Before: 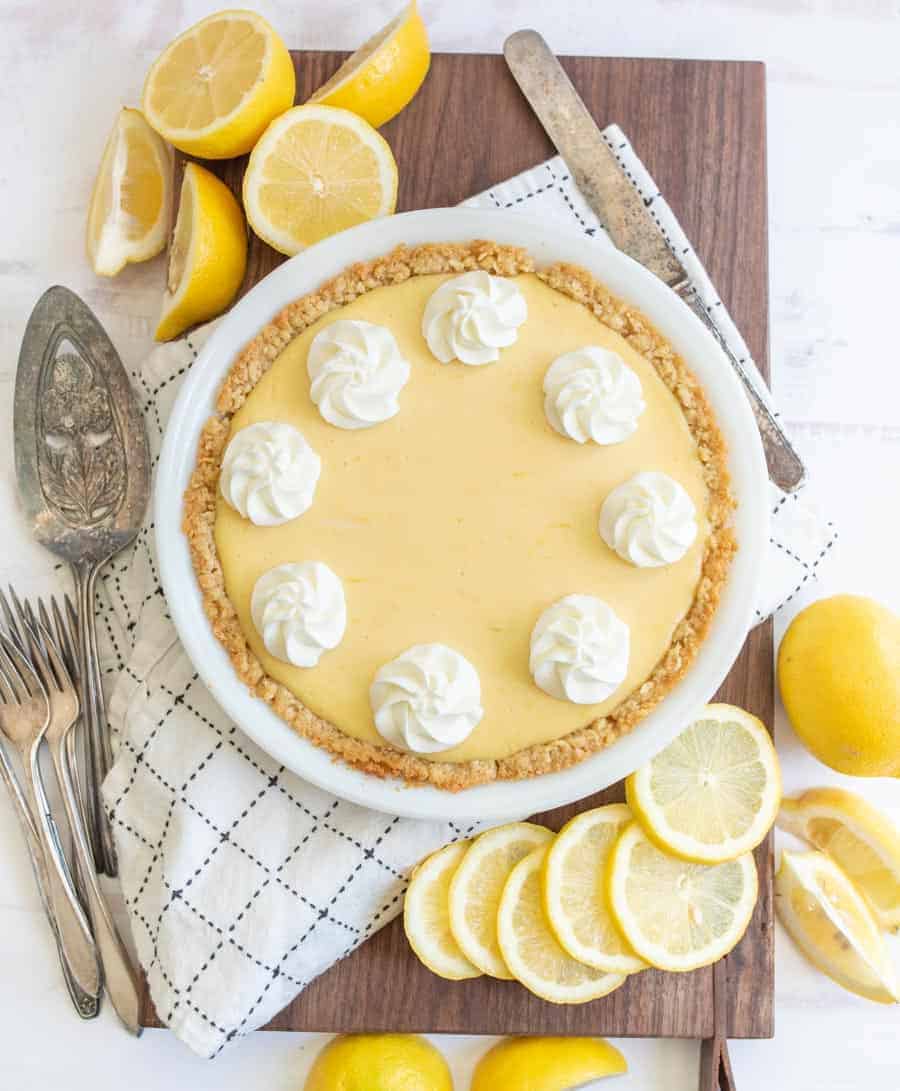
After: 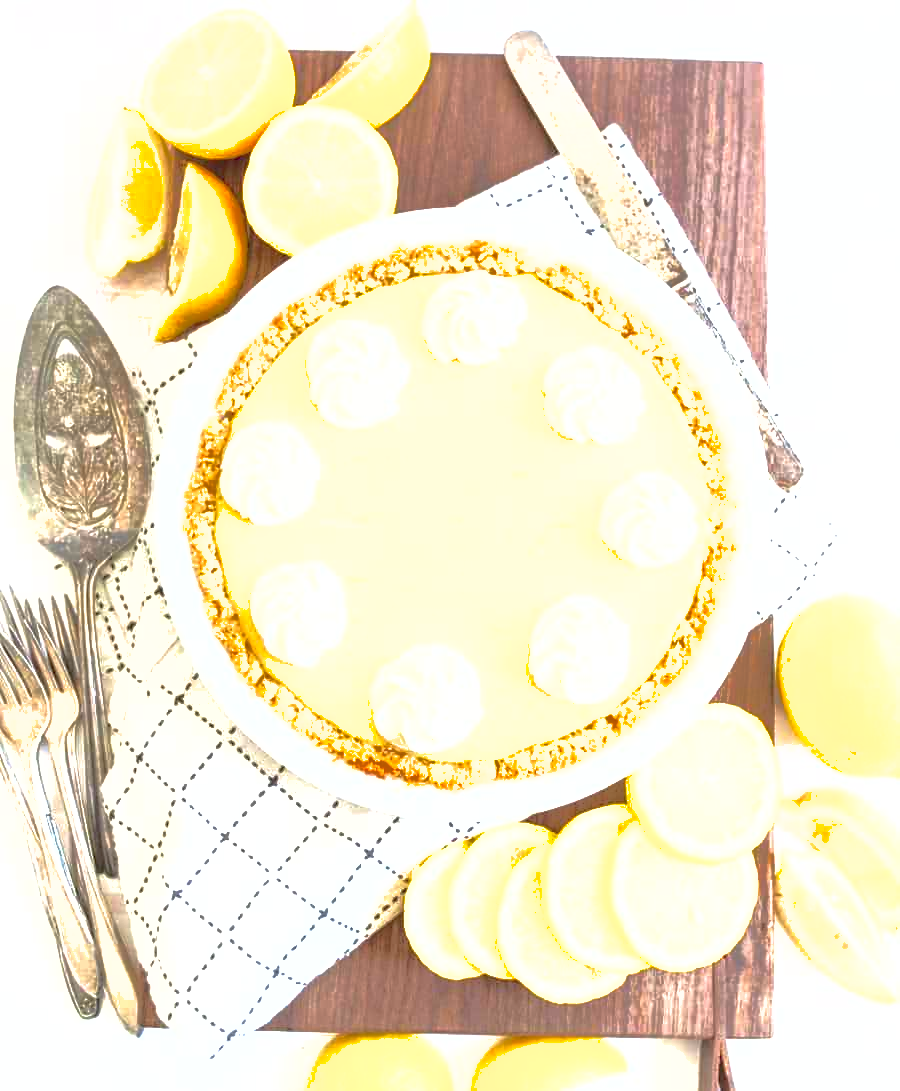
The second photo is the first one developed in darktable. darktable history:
exposure: black level correction 0, exposure 1.297 EV, compensate exposure bias true, compensate highlight preservation false
shadows and highlights: on, module defaults
